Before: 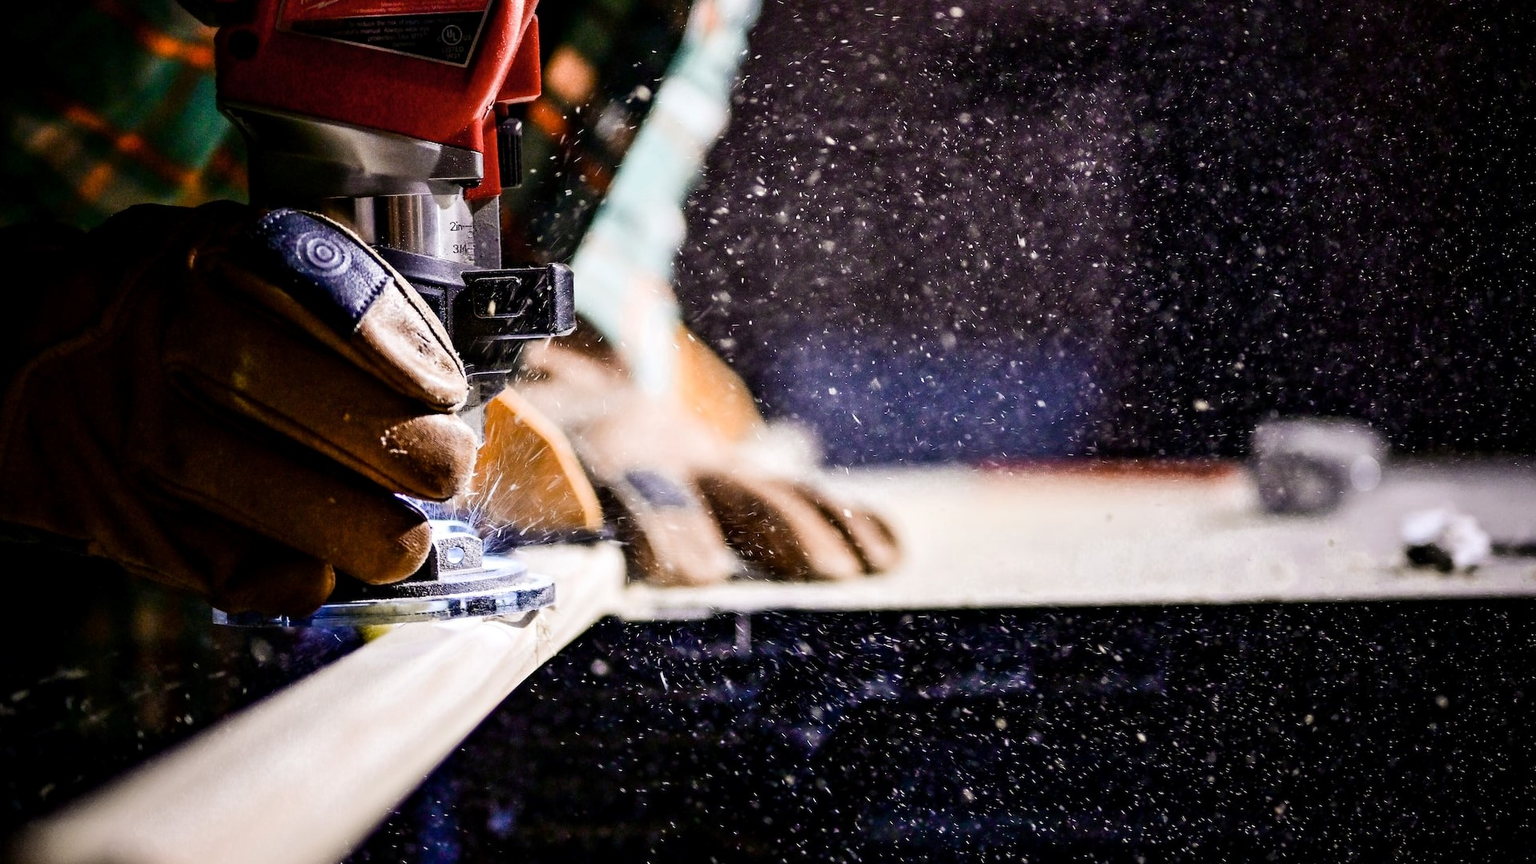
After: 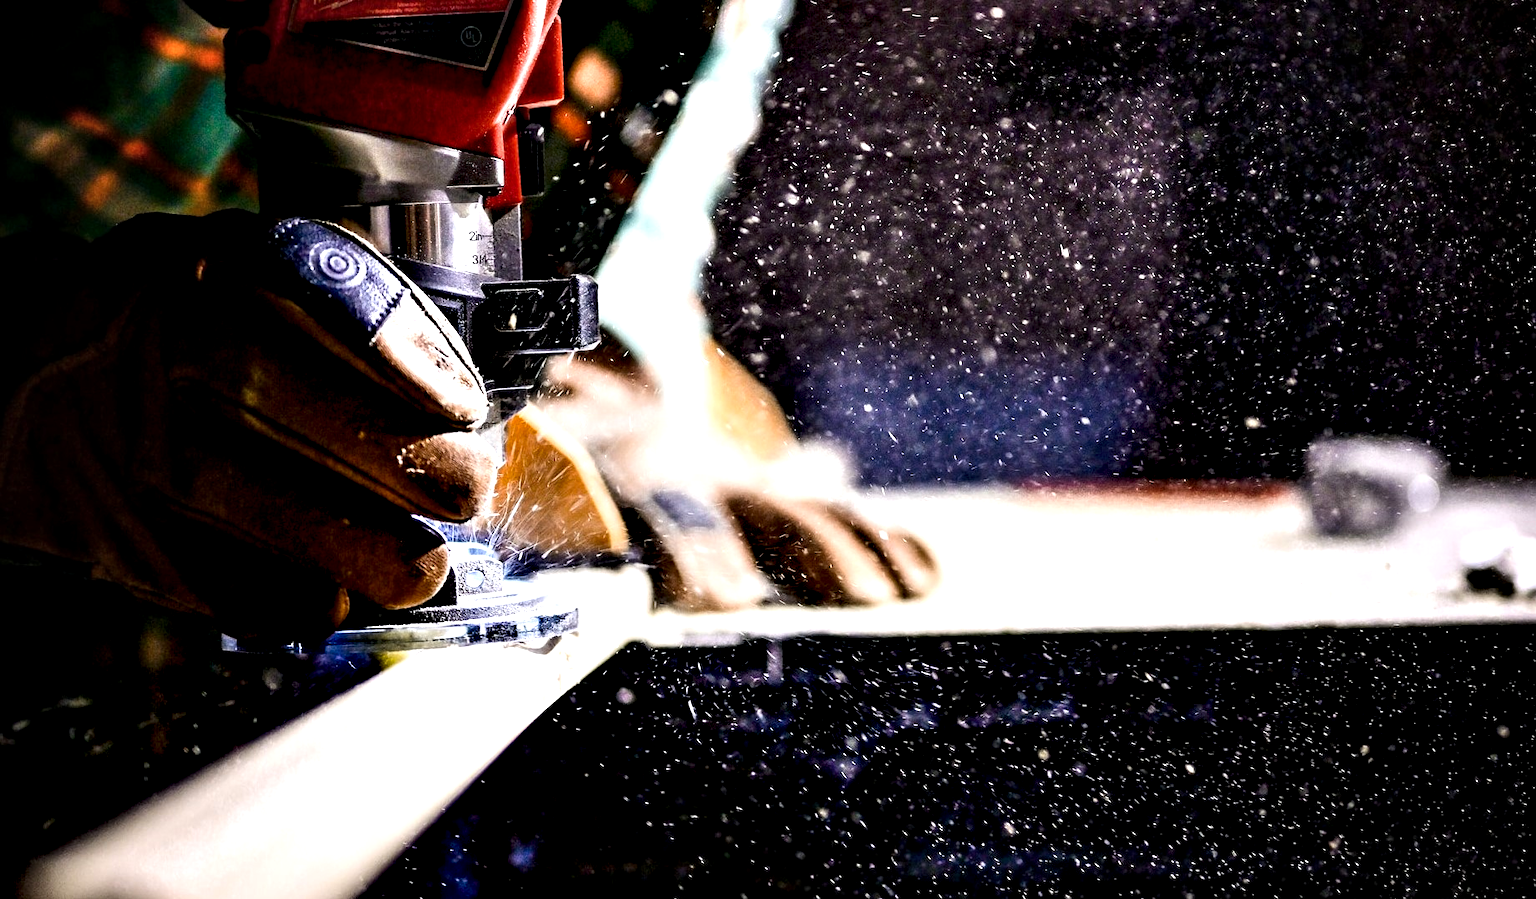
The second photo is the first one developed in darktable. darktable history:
contrast equalizer: octaves 7, y [[0.6 ×6], [0.55 ×6], [0 ×6], [0 ×6], [0 ×6]]
crop: right 4.063%, bottom 0.046%
